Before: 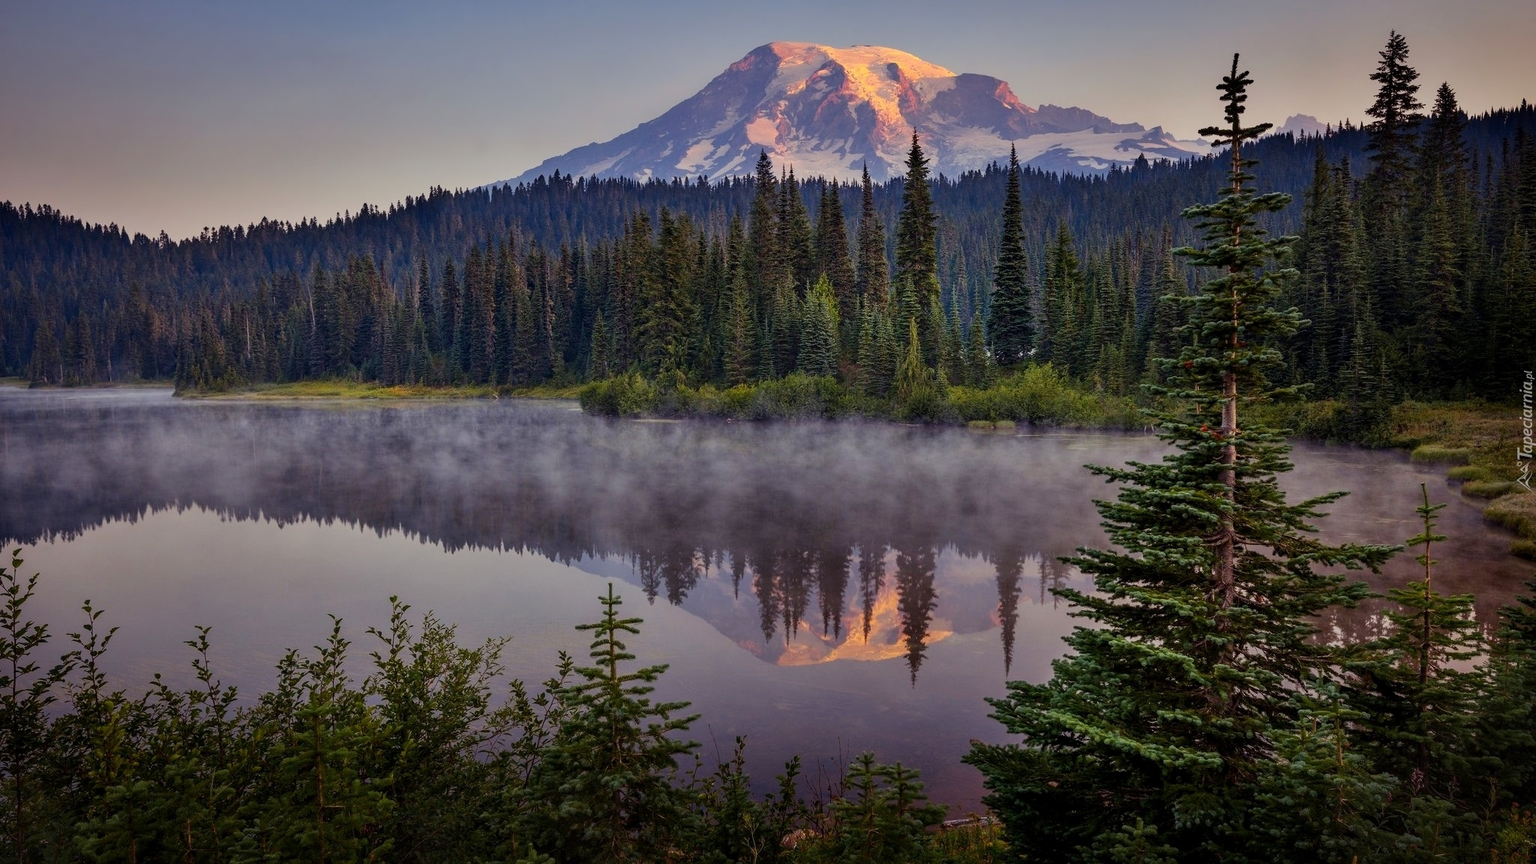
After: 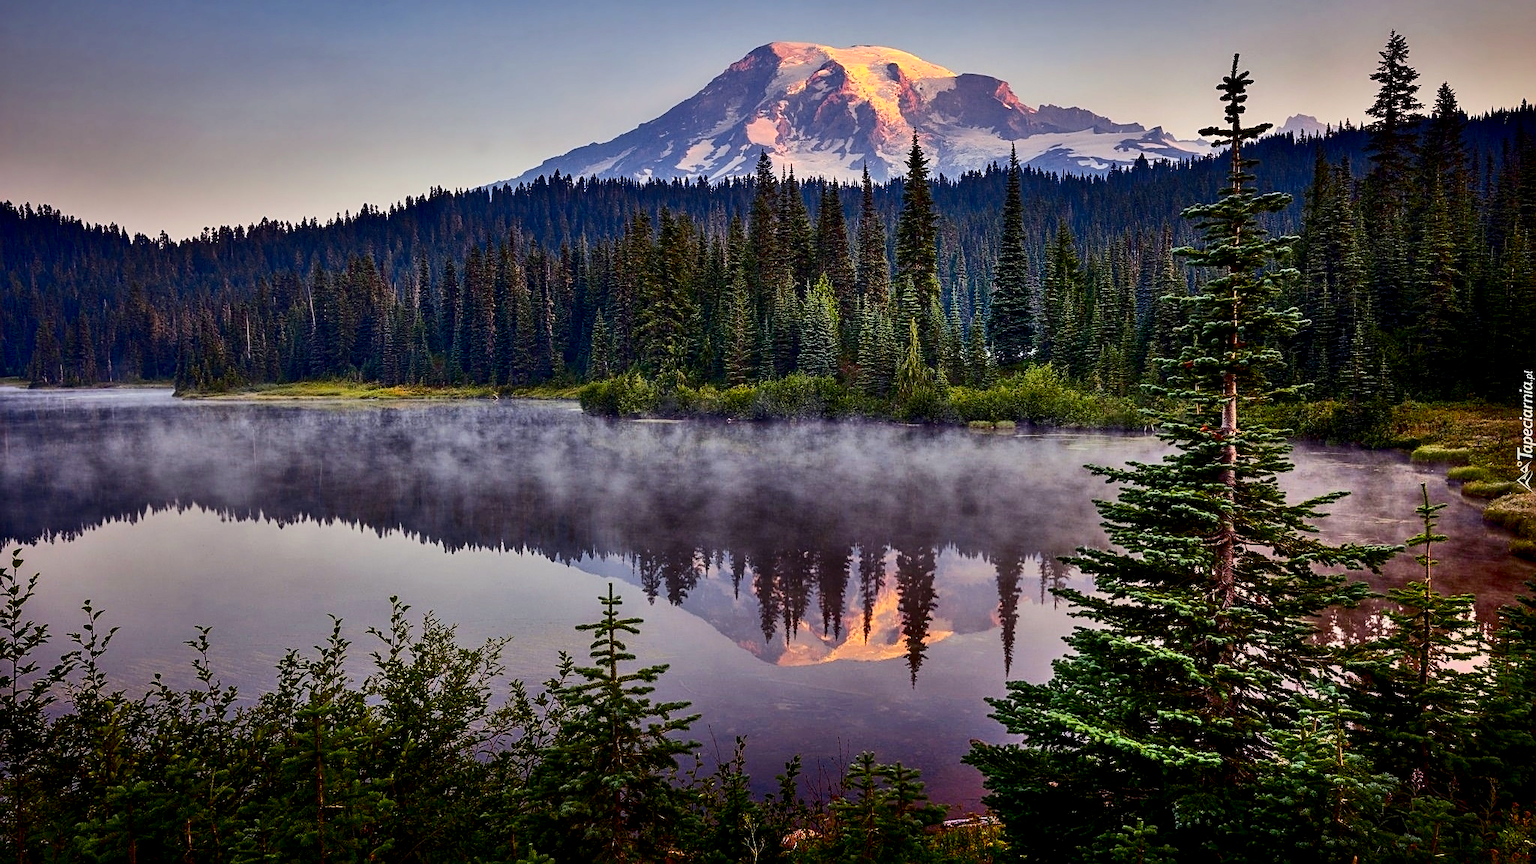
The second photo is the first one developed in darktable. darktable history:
shadows and highlights: radius 133.83, soften with gaussian
white balance: red 0.986, blue 1.01
sharpen: on, module defaults
contrast brightness saturation: contrast 0.2, brightness -0.11, saturation 0.1
exposure: black level correction 0.003, exposure 0.383 EV, compensate highlight preservation false
